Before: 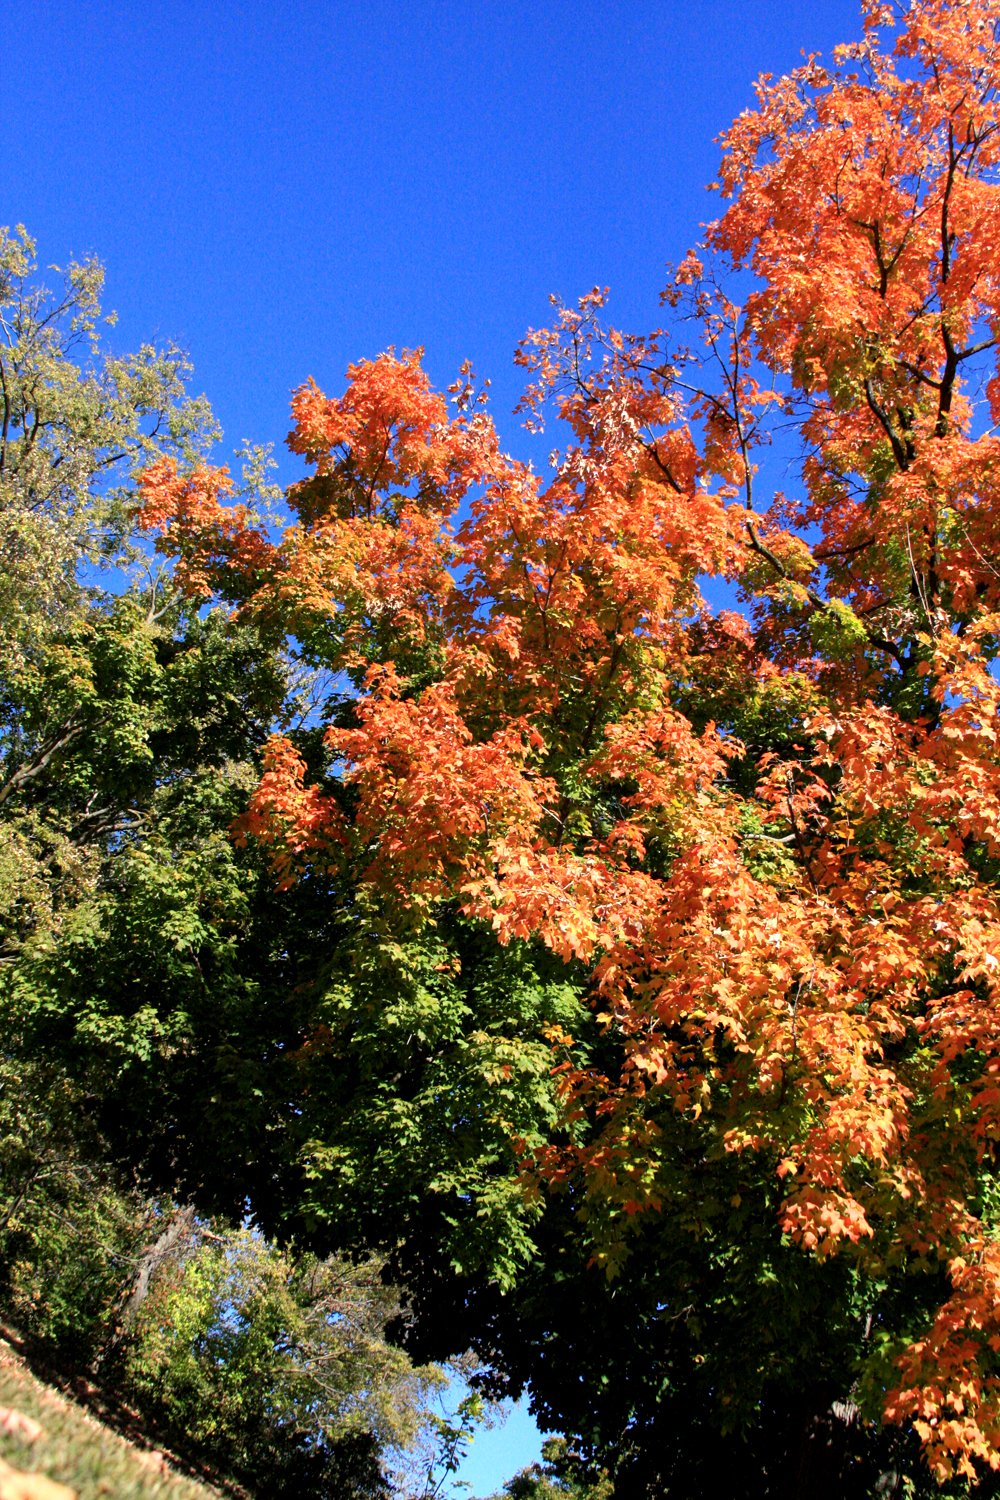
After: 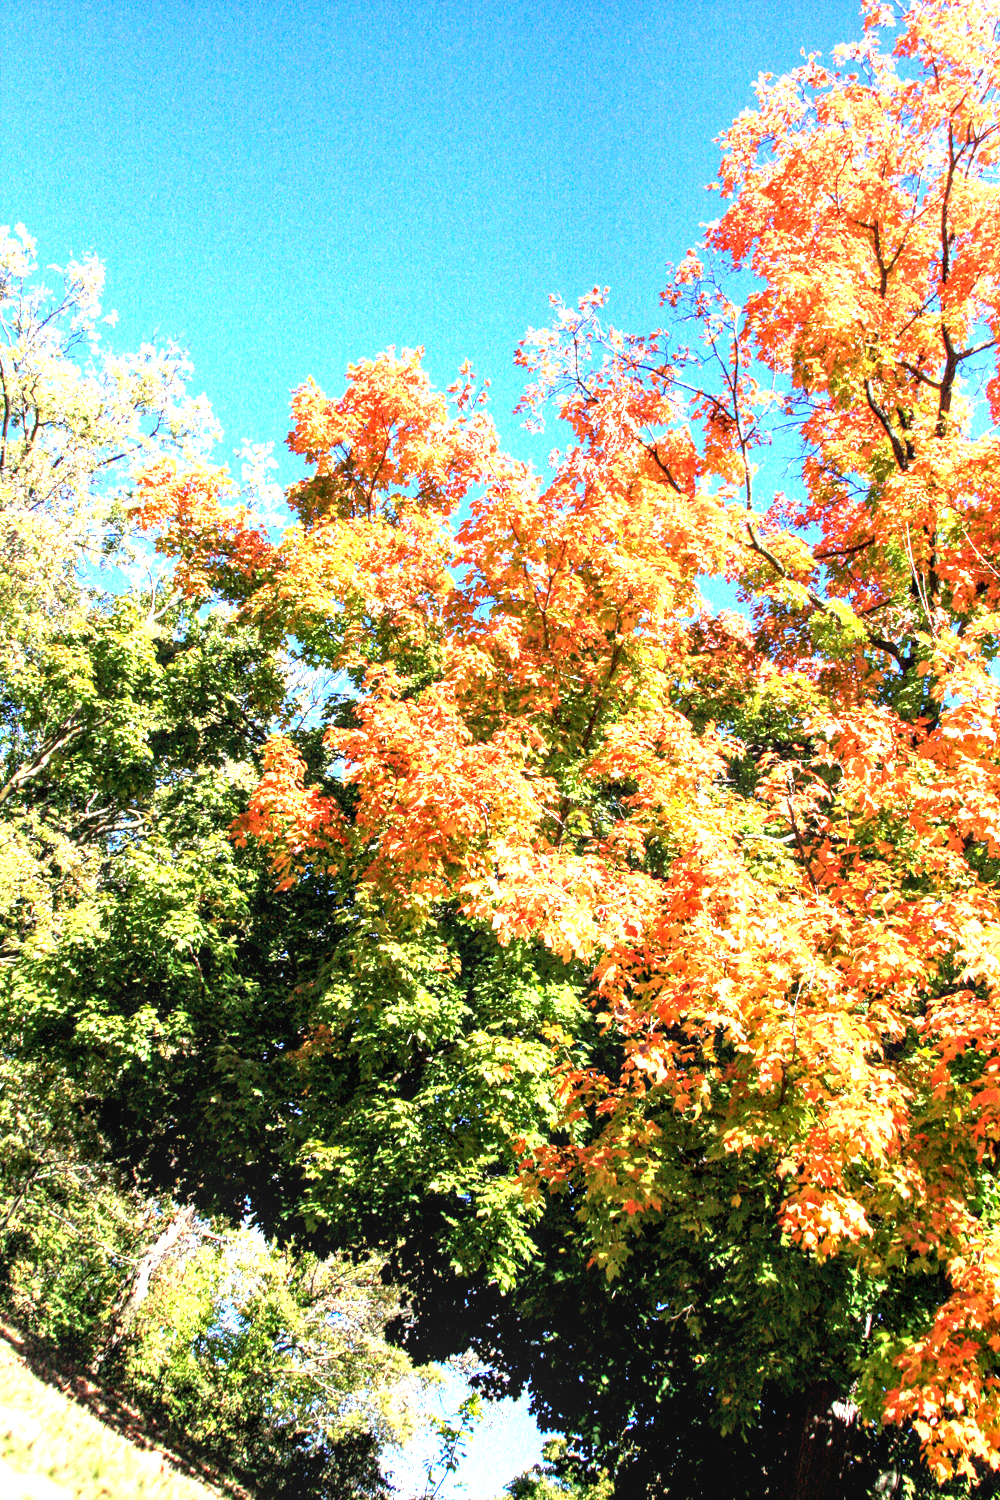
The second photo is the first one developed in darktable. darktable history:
local contrast: detail 130%
exposure: exposure 2.198 EV, compensate exposure bias true, compensate highlight preservation false
